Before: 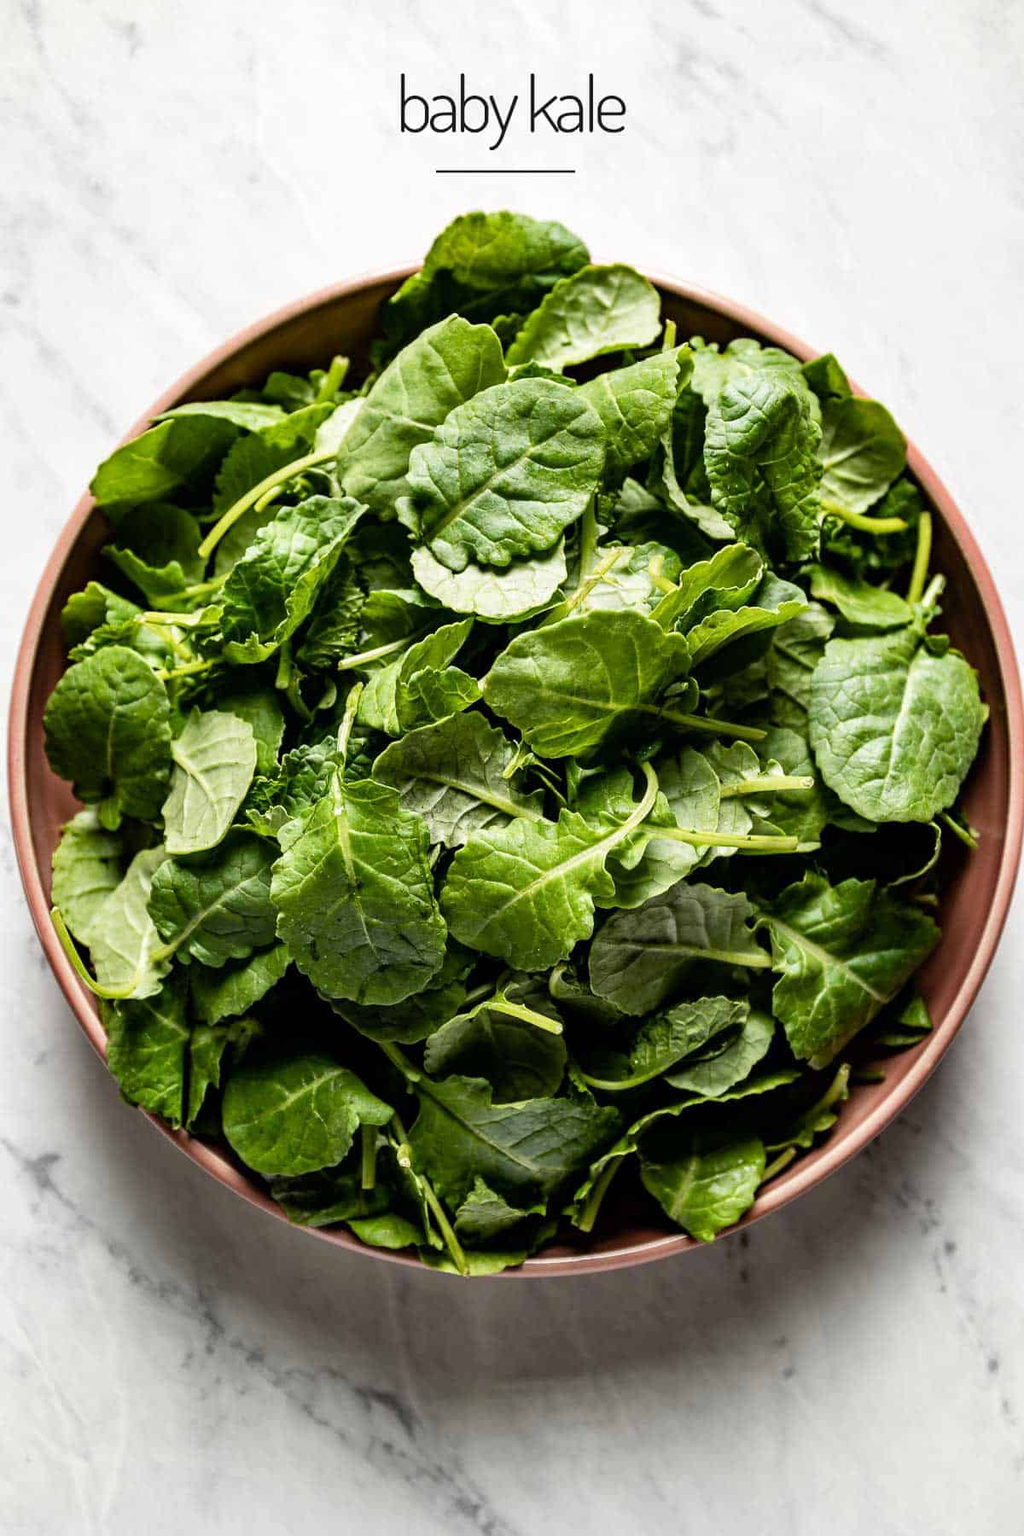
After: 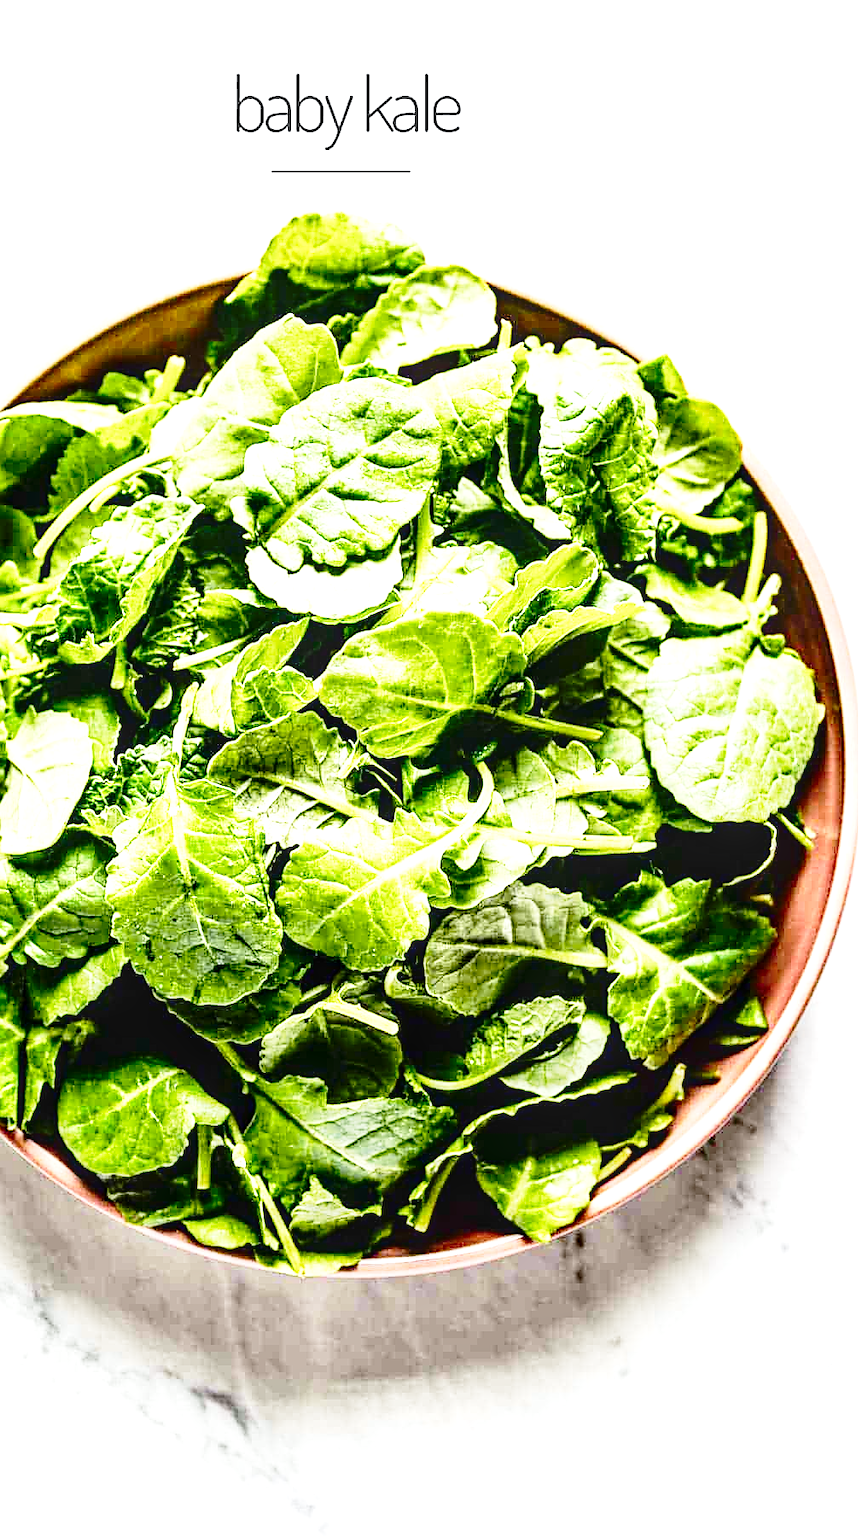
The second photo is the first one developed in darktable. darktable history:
white balance: red 0.988, blue 1.017
sharpen: on, module defaults
crop: left 16.145%
exposure: black level correction 0, exposure 1.741 EV, compensate exposure bias true, compensate highlight preservation false
base curve: curves: ch0 [(0, 0) (0.028, 0.03) (0.121, 0.232) (0.46, 0.748) (0.859, 0.968) (1, 1)], preserve colors none
local contrast: detail 130%
contrast brightness saturation: contrast 0.2, brightness -0.11, saturation 0.1
